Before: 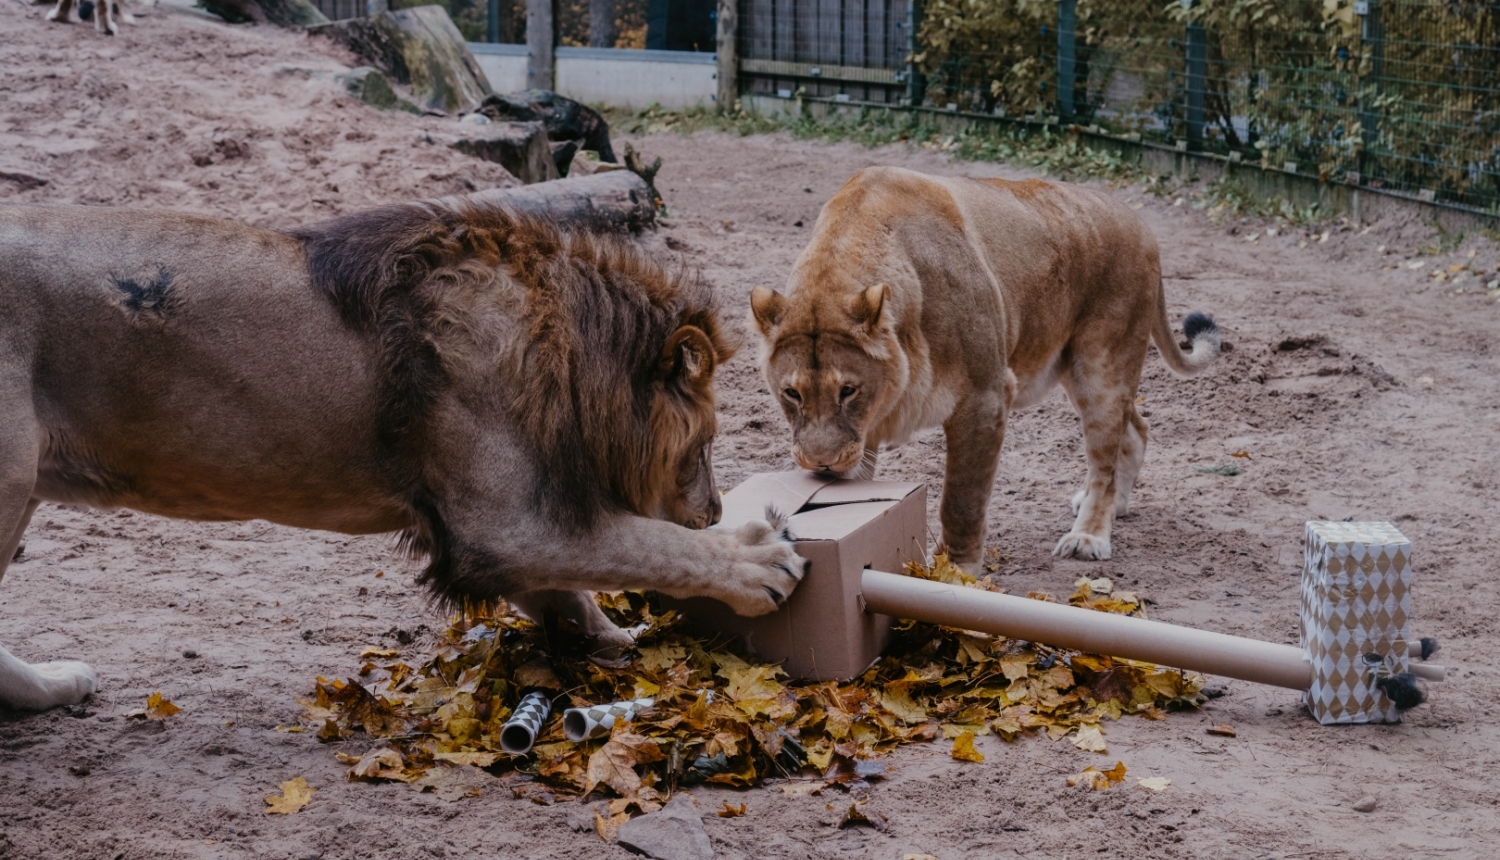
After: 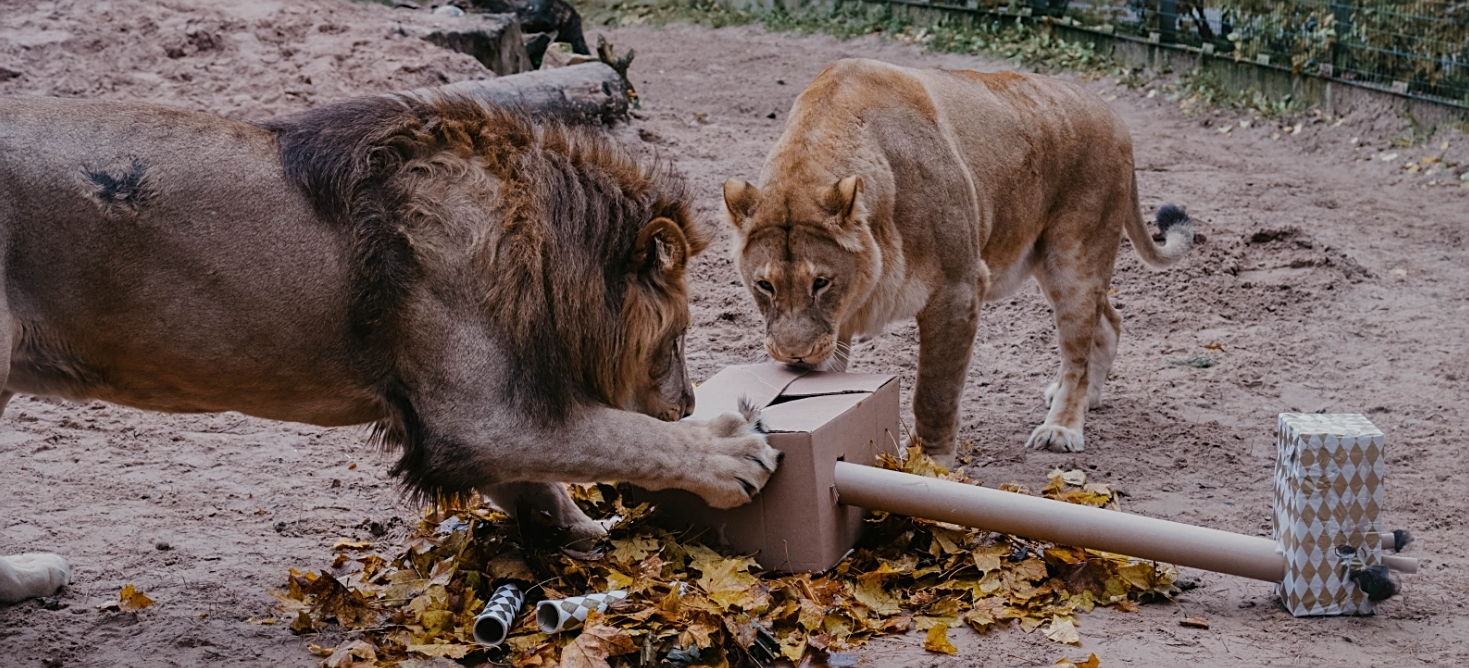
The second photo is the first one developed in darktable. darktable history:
sharpen: on, module defaults
shadows and highlights: radius 118.94, shadows 41.77, highlights -62.04, soften with gaussian
crop and rotate: left 1.921%, top 12.735%, right 0.128%, bottom 9.504%
